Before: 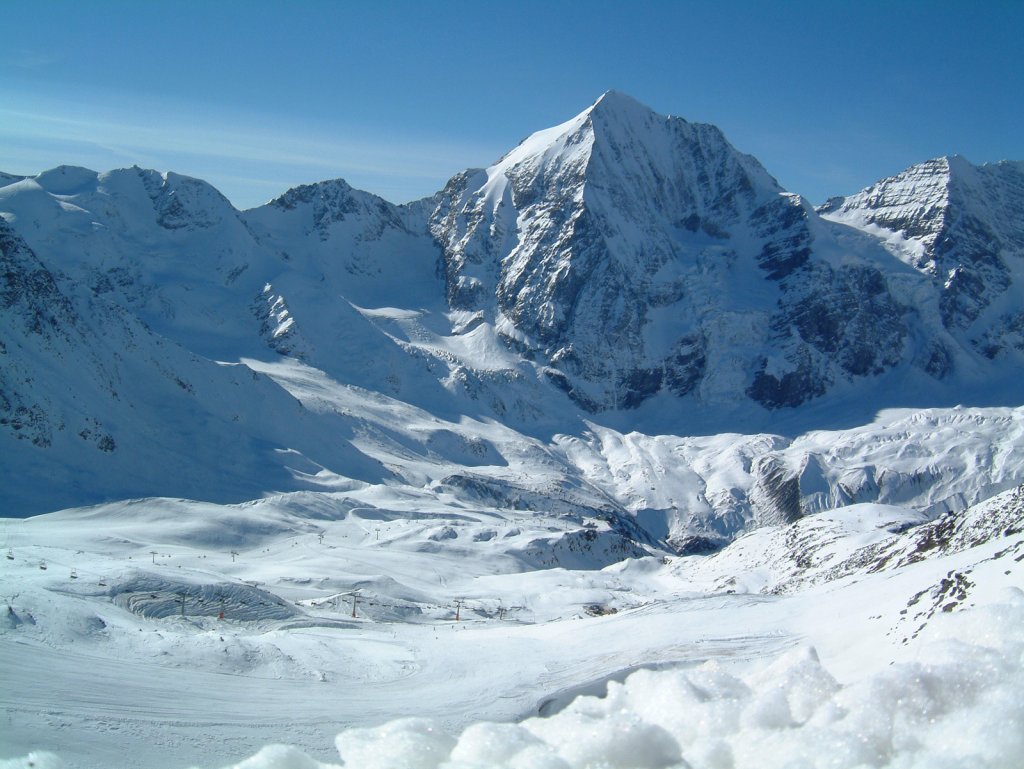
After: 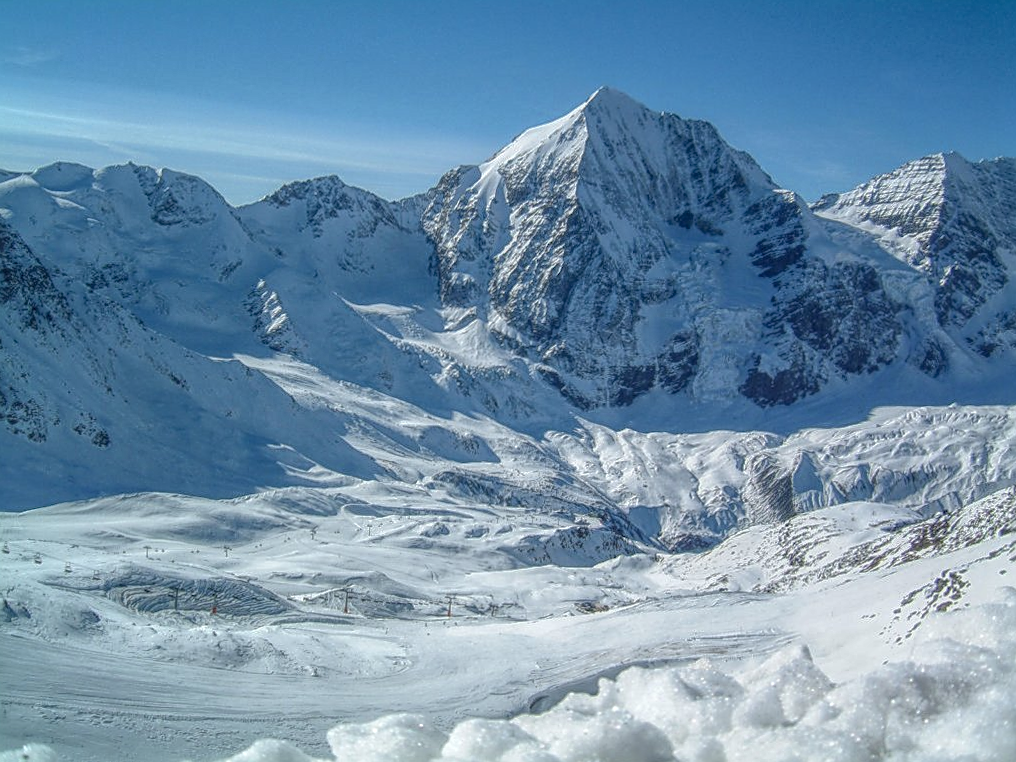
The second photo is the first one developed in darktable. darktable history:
sharpen: on, module defaults
exposure: compensate highlight preservation false
local contrast: highlights 20%, shadows 30%, detail 200%, midtone range 0.2
rotate and perspective: rotation 0.192°, lens shift (horizontal) -0.015, crop left 0.005, crop right 0.996, crop top 0.006, crop bottom 0.99
